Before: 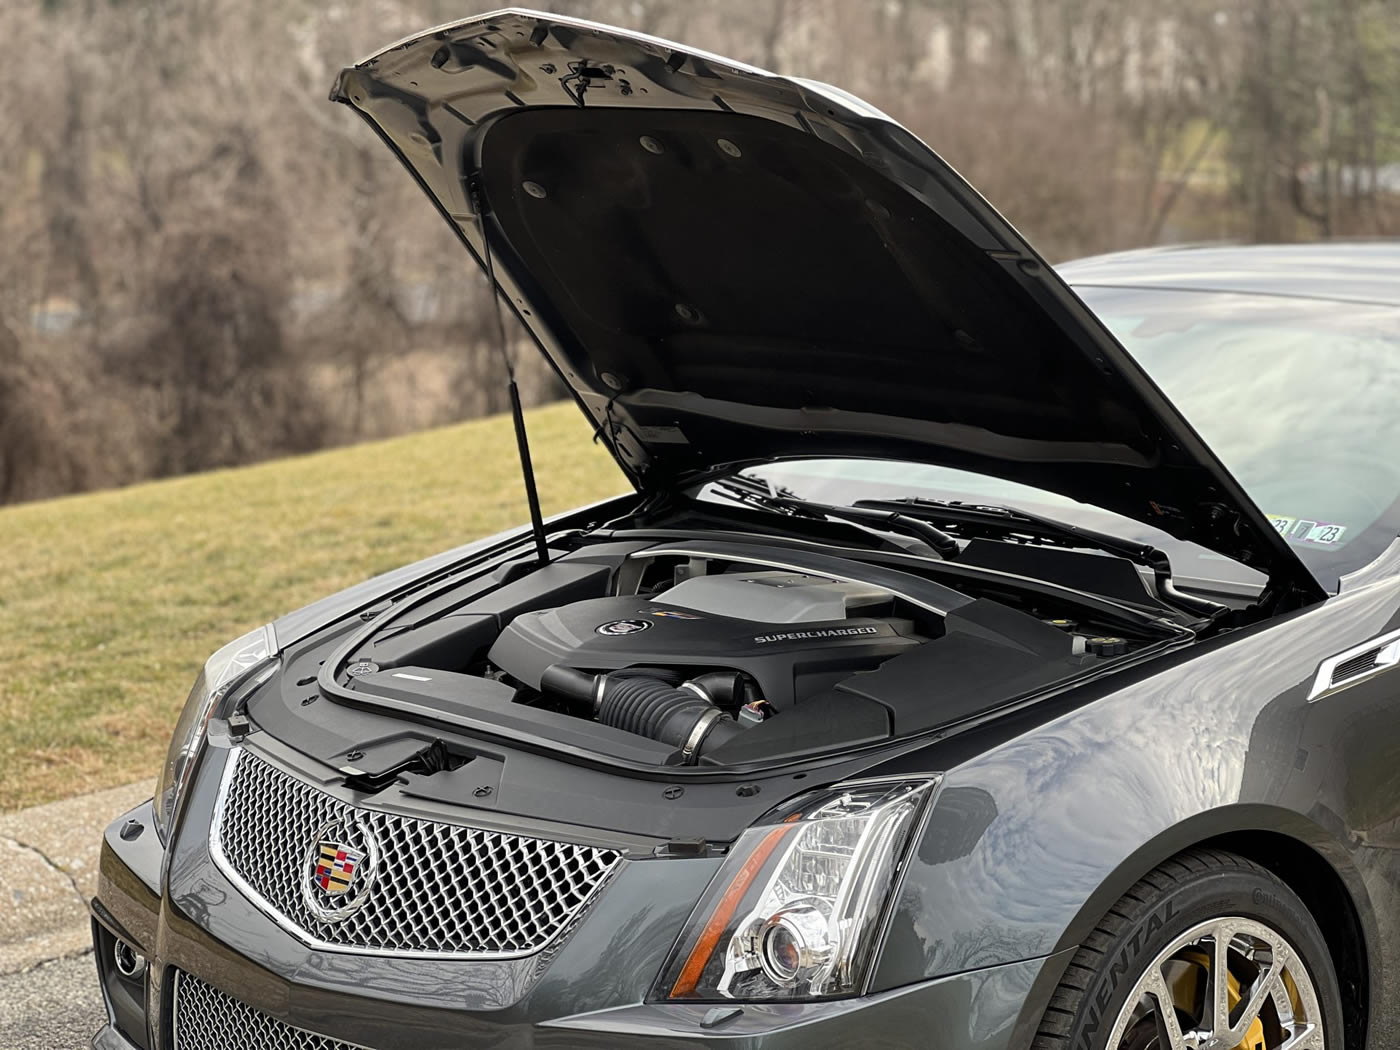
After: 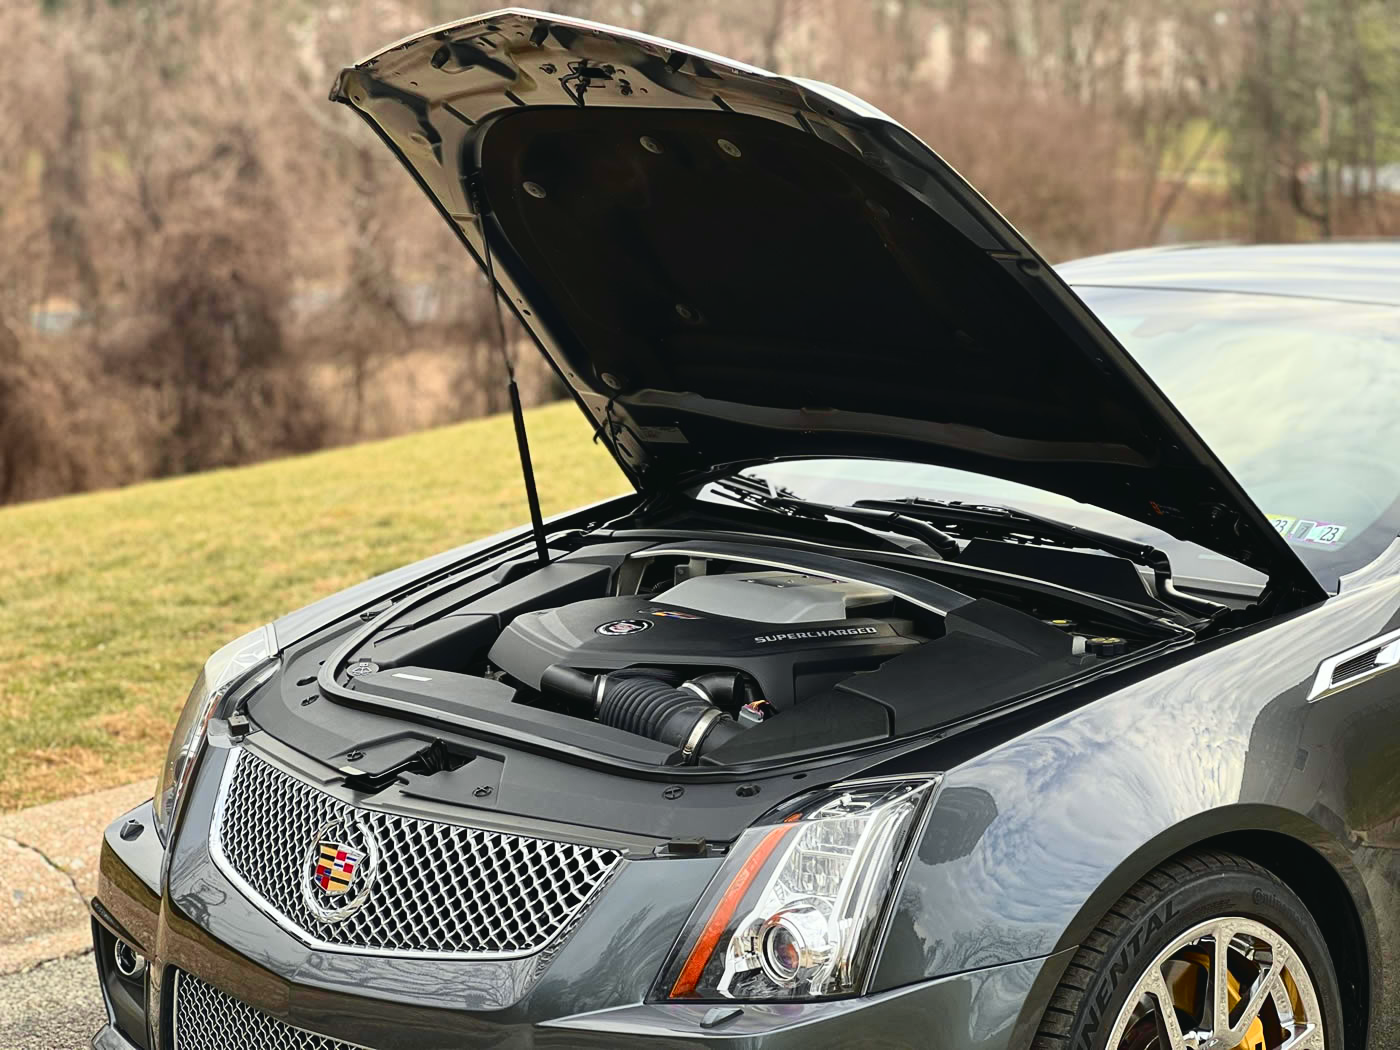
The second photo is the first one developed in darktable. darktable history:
tone curve: curves: ch0 [(0.001, 0.034) (0.115, 0.093) (0.251, 0.232) (0.382, 0.397) (0.652, 0.719) (0.802, 0.876) (1, 0.998)]; ch1 [(0, 0) (0.384, 0.324) (0.472, 0.466) (0.504, 0.5) (0.517, 0.533) (0.547, 0.564) (0.582, 0.628) (0.657, 0.727) (1, 1)]; ch2 [(0, 0) (0.278, 0.232) (0.5, 0.5) (0.531, 0.552) (0.61, 0.653) (1, 1)], color space Lab, independent channels, preserve colors none
